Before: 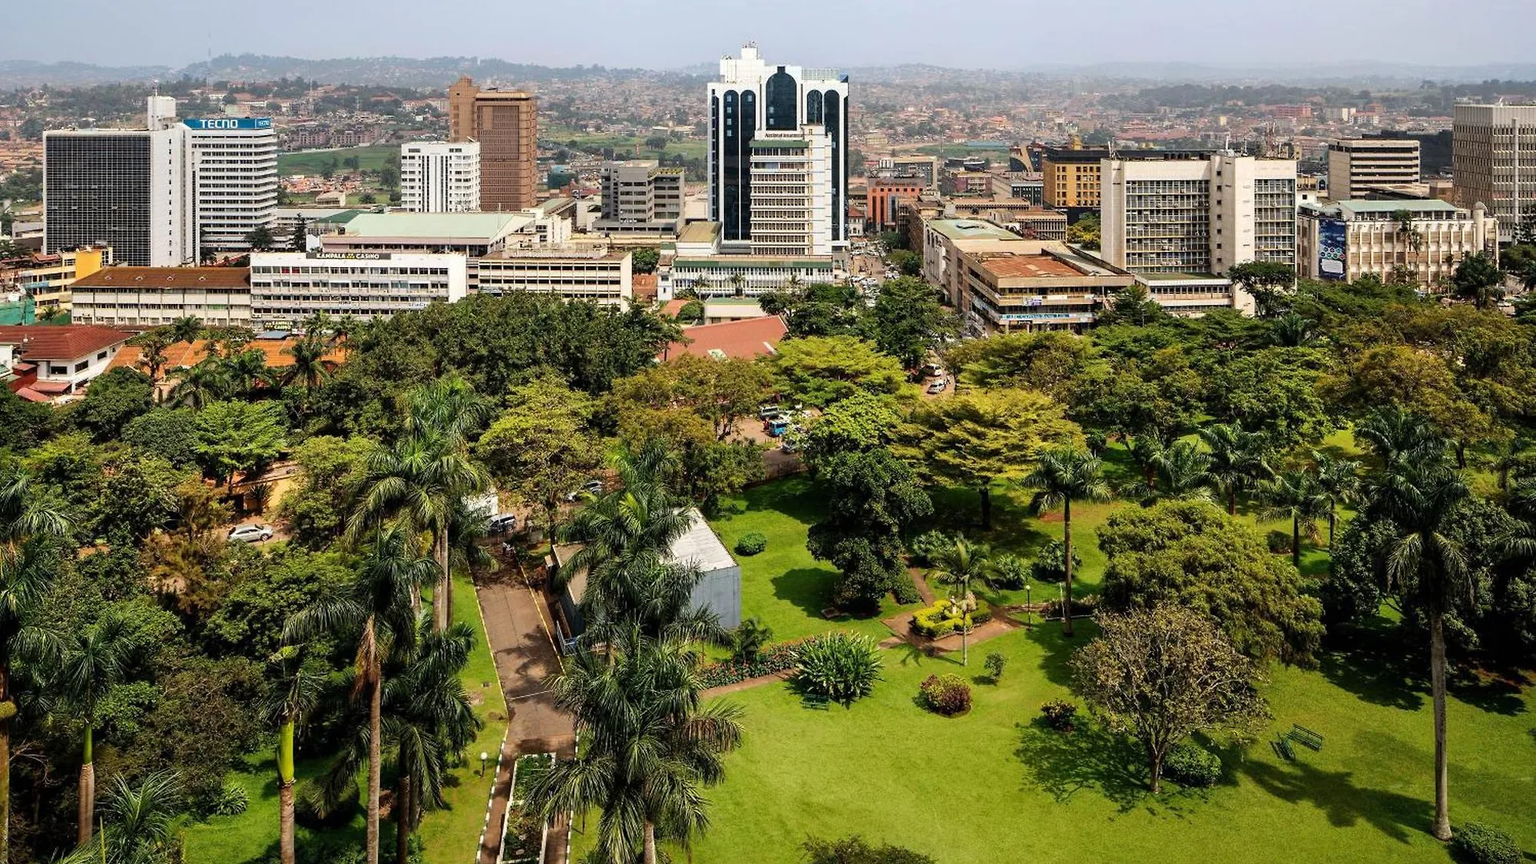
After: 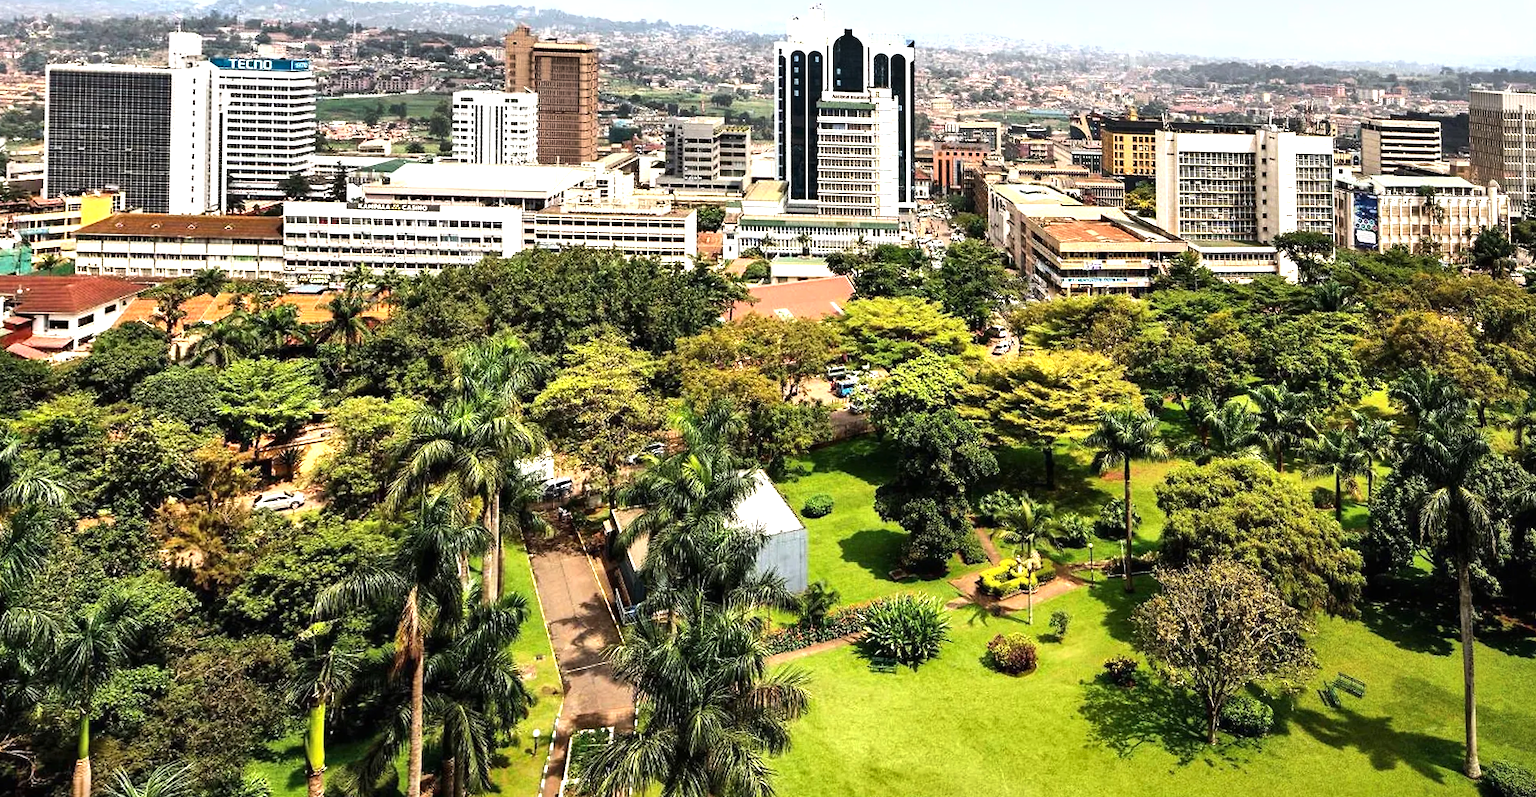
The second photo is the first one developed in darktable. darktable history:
exposure: black level correction 0, exposure 0.7 EV, compensate exposure bias true, compensate highlight preservation false
shadows and highlights: highlights color adjustment 0%, soften with gaussian
tone equalizer: -8 EV -0.417 EV, -7 EV -0.389 EV, -6 EV -0.333 EV, -5 EV -0.222 EV, -3 EV 0.222 EV, -2 EV 0.333 EV, -1 EV 0.389 EV, +0 EV 0.417 EV, edges refinement/feathering 500, mask exposure compensation -1.57 EV, preserve details no
rotate and perspective: rotation -0.013°, lens shift (vertical) -0.027, lens shift (horizontal) 0.178, crop left 0.016, crop right 0.989, crop top 0.082, crop bottom 0.918
